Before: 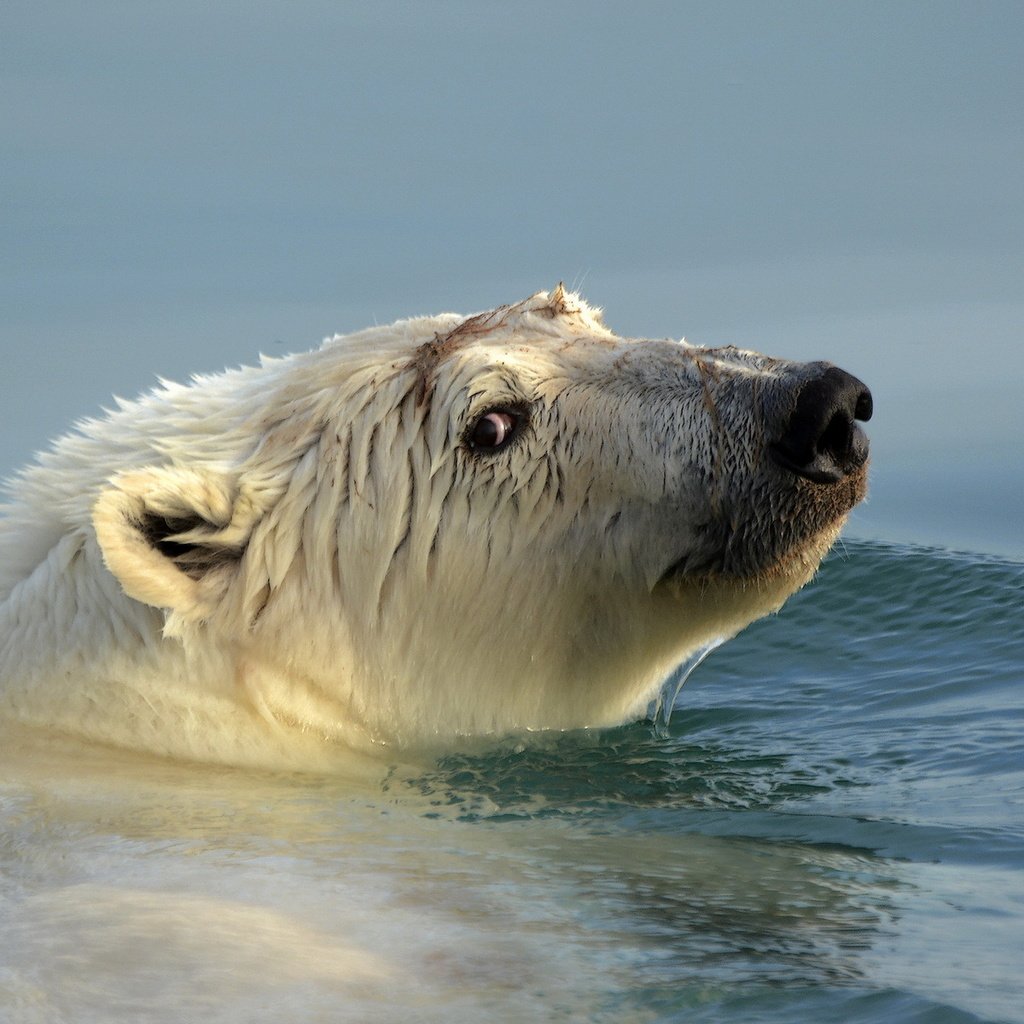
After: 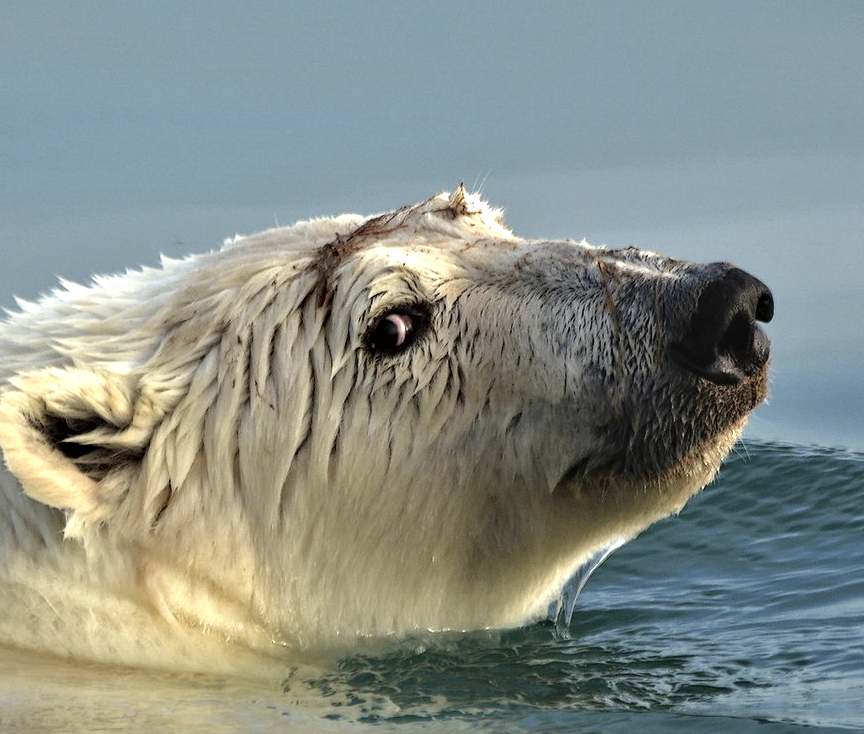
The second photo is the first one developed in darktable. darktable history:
contrast brightness saturation: saturation -0.056
contrast equalizer: octaves 7, y [[0.601, 0.6, 0.598, 0.598, 0.6, 0.601], [0.5 ×6], [0.5 ×6], [0 ×6], [0 ×6]]
exposure: black level correction -0.009, exposure 0.066 EV, compensate highlight preservation false
crop and rotate: left 9.681%, top 9.7%, right 5.885%, bottom 18.574%
